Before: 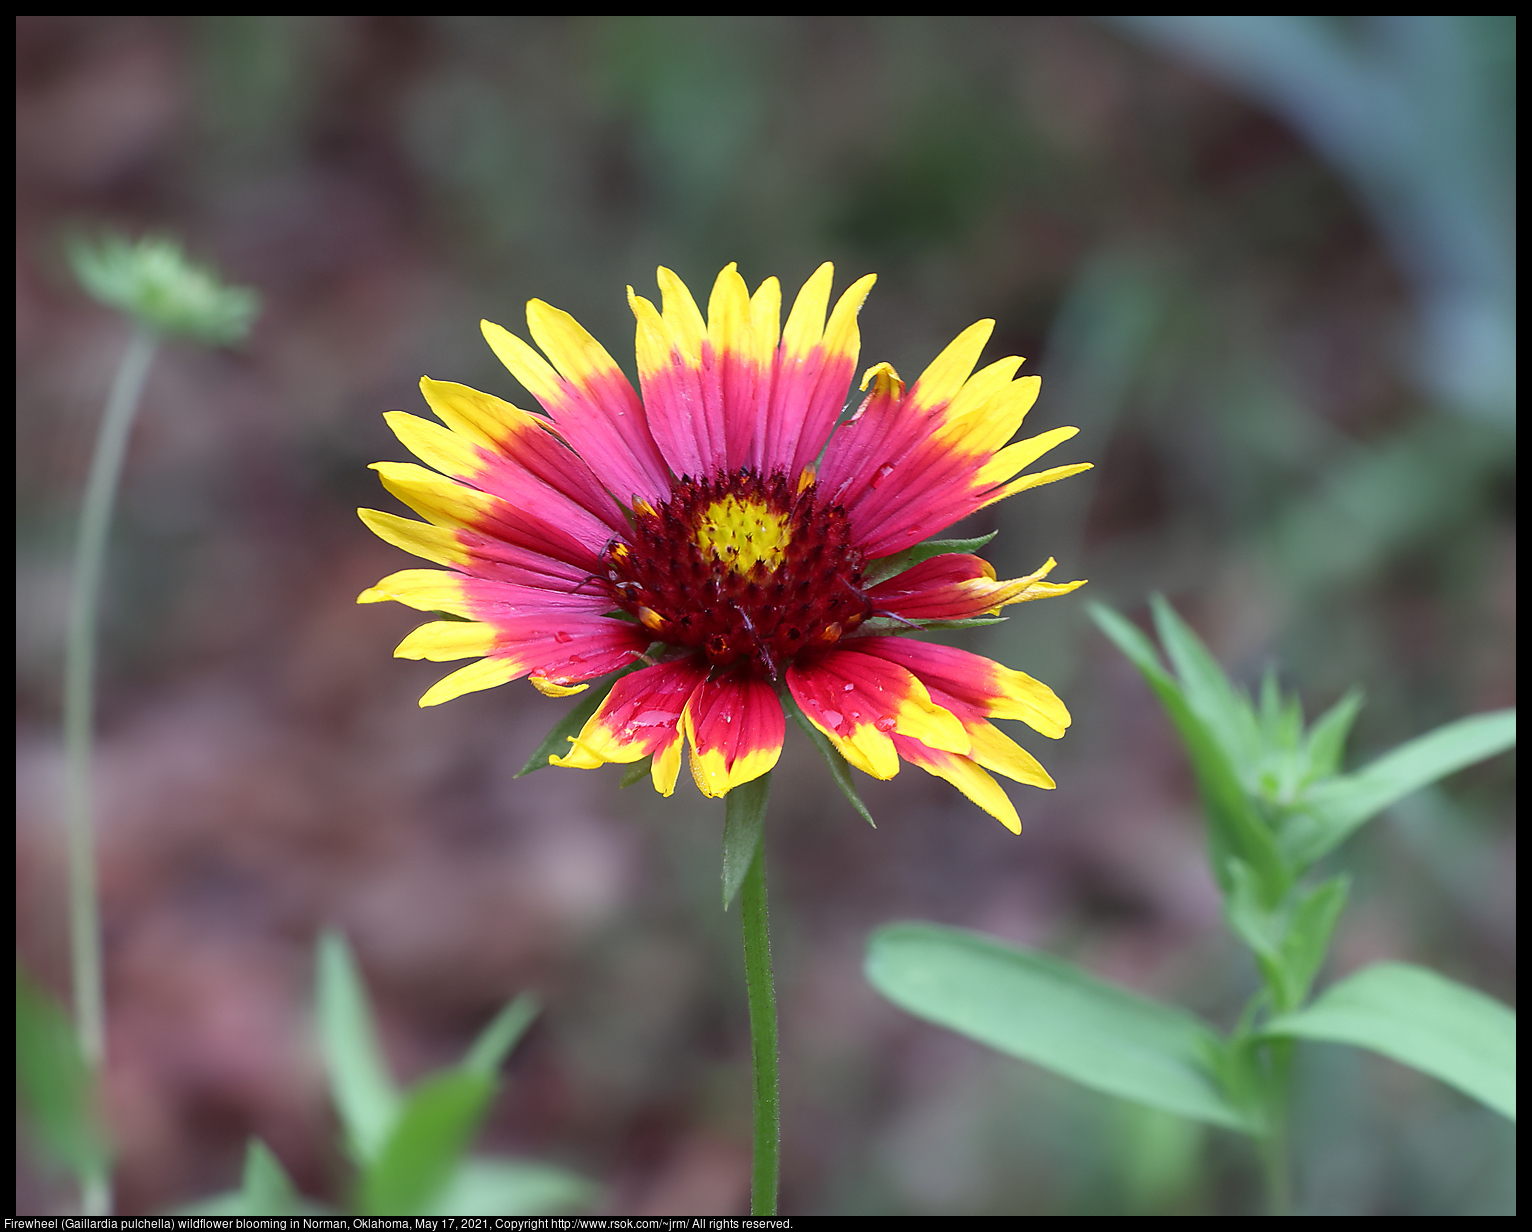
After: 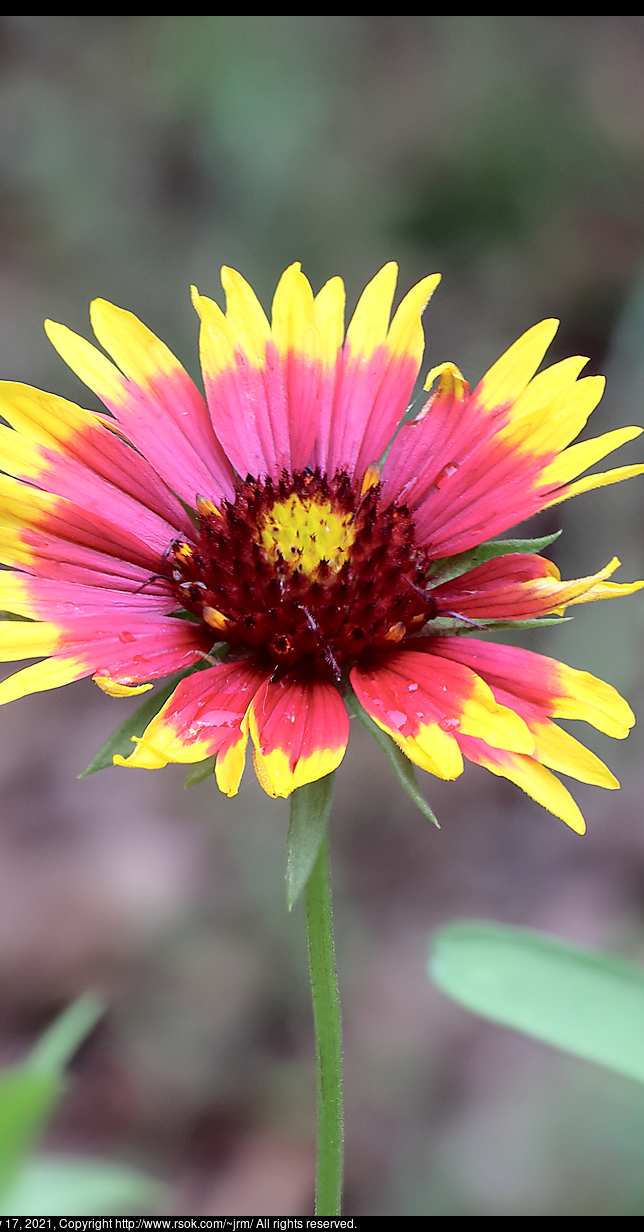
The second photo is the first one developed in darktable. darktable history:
tone curve: curves: ch0 [(0, 0) (0.003, 0.002) (0.011, 0.007) (0.025, 0.016) (0.044, 0.027) (0.069, 0.045) (0.1, 0.077) (0.136, 0.114) (0.177, 0.166) (0.224, 0.241) (0.277, 0.328) (0.335, 0.413) (0.399, 0.498) (0.468, 0.572) (0.543, 0.638) (0.623, 0.711) (0.709, 0.786) (0.801, 0.853) (0.898, 0.929) (1, 1)], color space Lab, independent channels
crop: left 28.507%, right 29.438%
exposure: black level correction 0.001, compensate highlight preservation false
